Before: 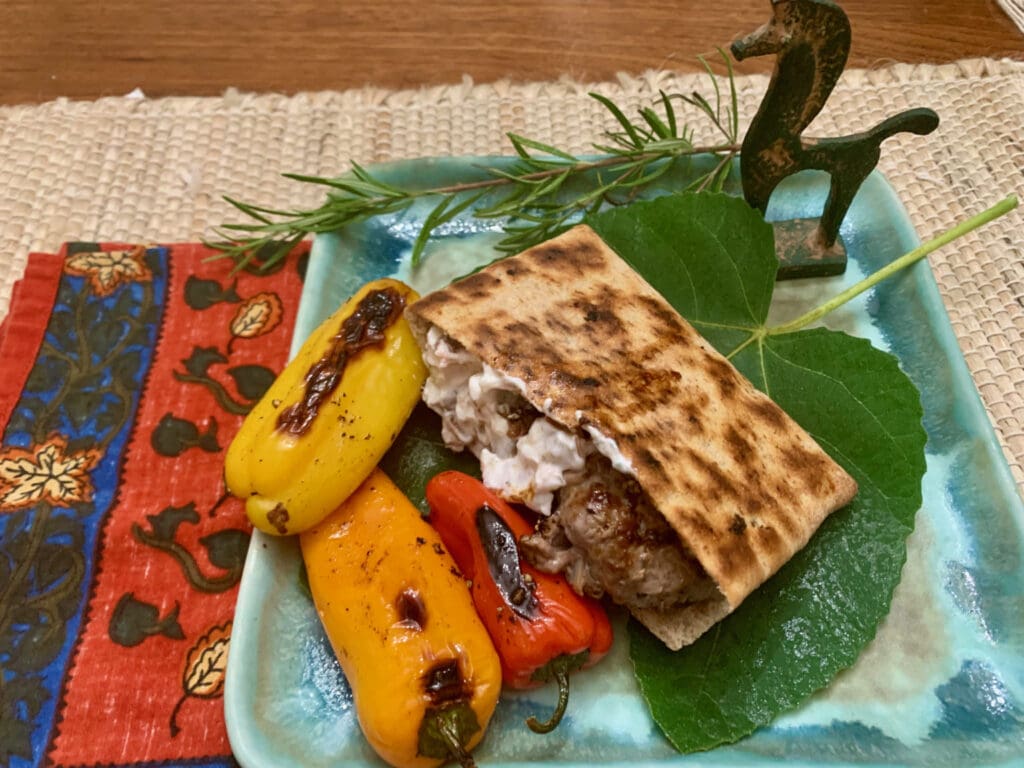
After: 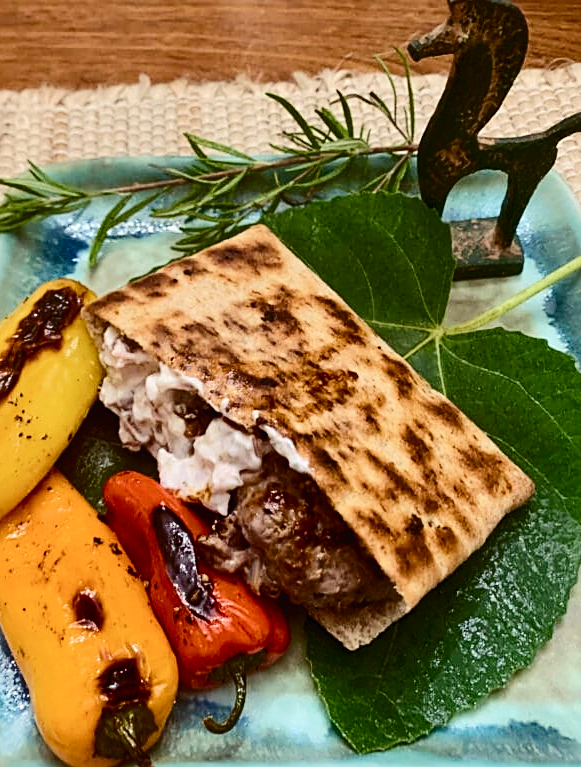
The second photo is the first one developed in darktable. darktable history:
sharpen: on, module defaults
exposure: black level correction 0.002, compensate highlight preservation false
color balance rgb: shadows lift › luminance -21.273%, shadows lift › chroma 8.637%, shadows lift › hue 286.17°, perceptual saturation grading › global saturation 20%, perceptual saturation grading › highlights -25.895%, perceptual saturation grading › shadows 25.77%
crop: left 31.561%, top 0.021%, right 11.641%
tone curve: curves: ch0 [(0, 0) (0.003, 0.018) (0.011, 0.021) (0.025, 0.028) (0.044, 0.039) (0.069, 0.05) (0.1, 0.06) (0.136, 0.081) (0.177, 0.117) (0.224, 0.161) (0.277, 0.226) (0.335, 0.315) (0.399, 0.421) (0.468, 0.53) (0.543, 0.627) (0.623, 0.726) (0.709, 0.789) (0.801, 0.859) (0.898, 0.924) (1, 1)], color space Lab, independent channels, preserve colors none
